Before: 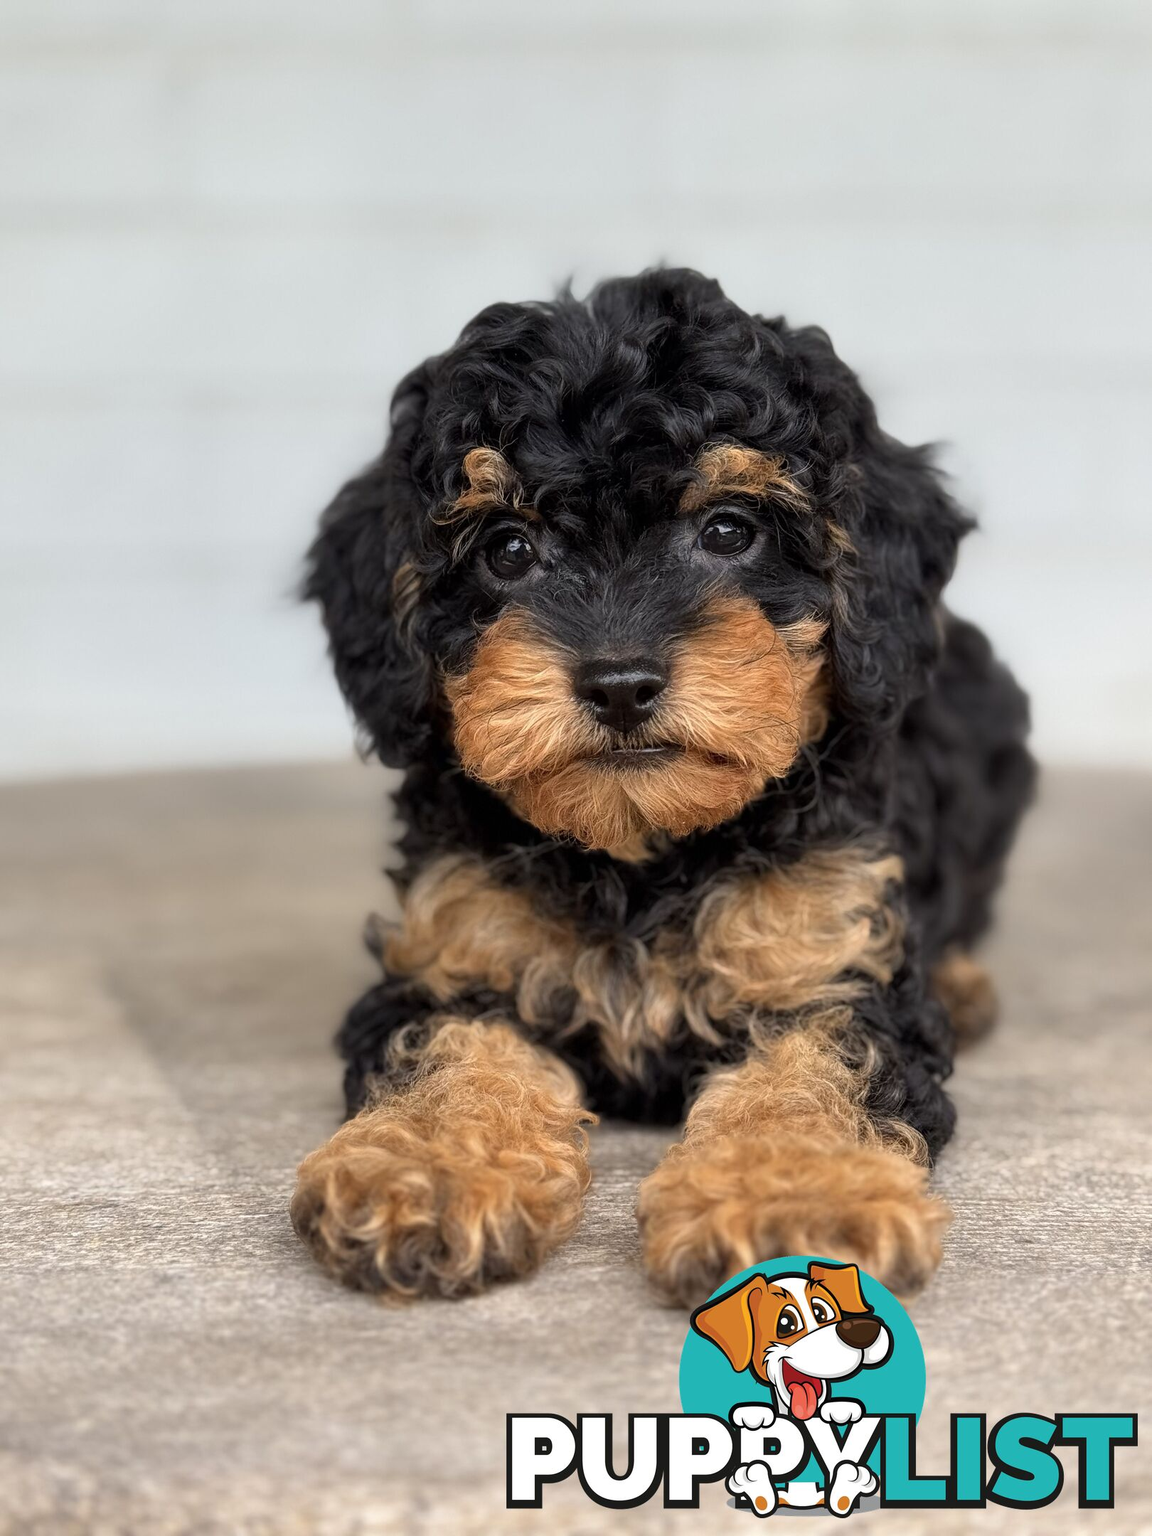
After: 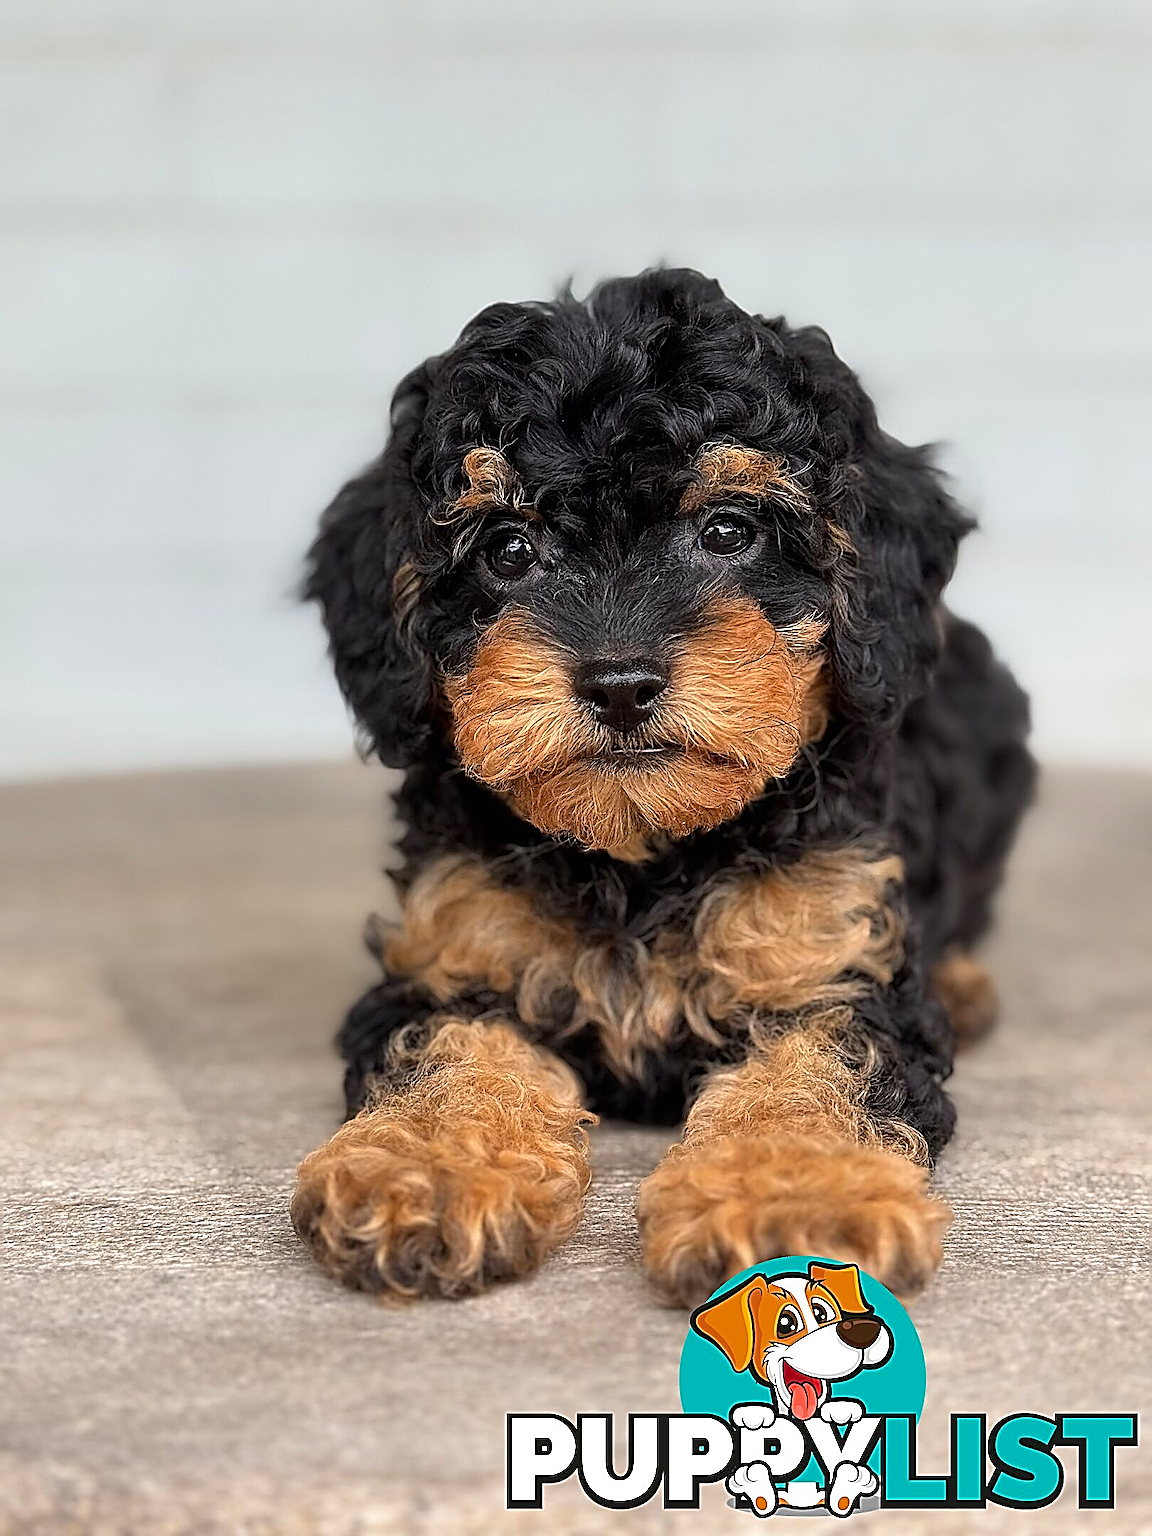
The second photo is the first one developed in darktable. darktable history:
sharpen: amount 1.999
